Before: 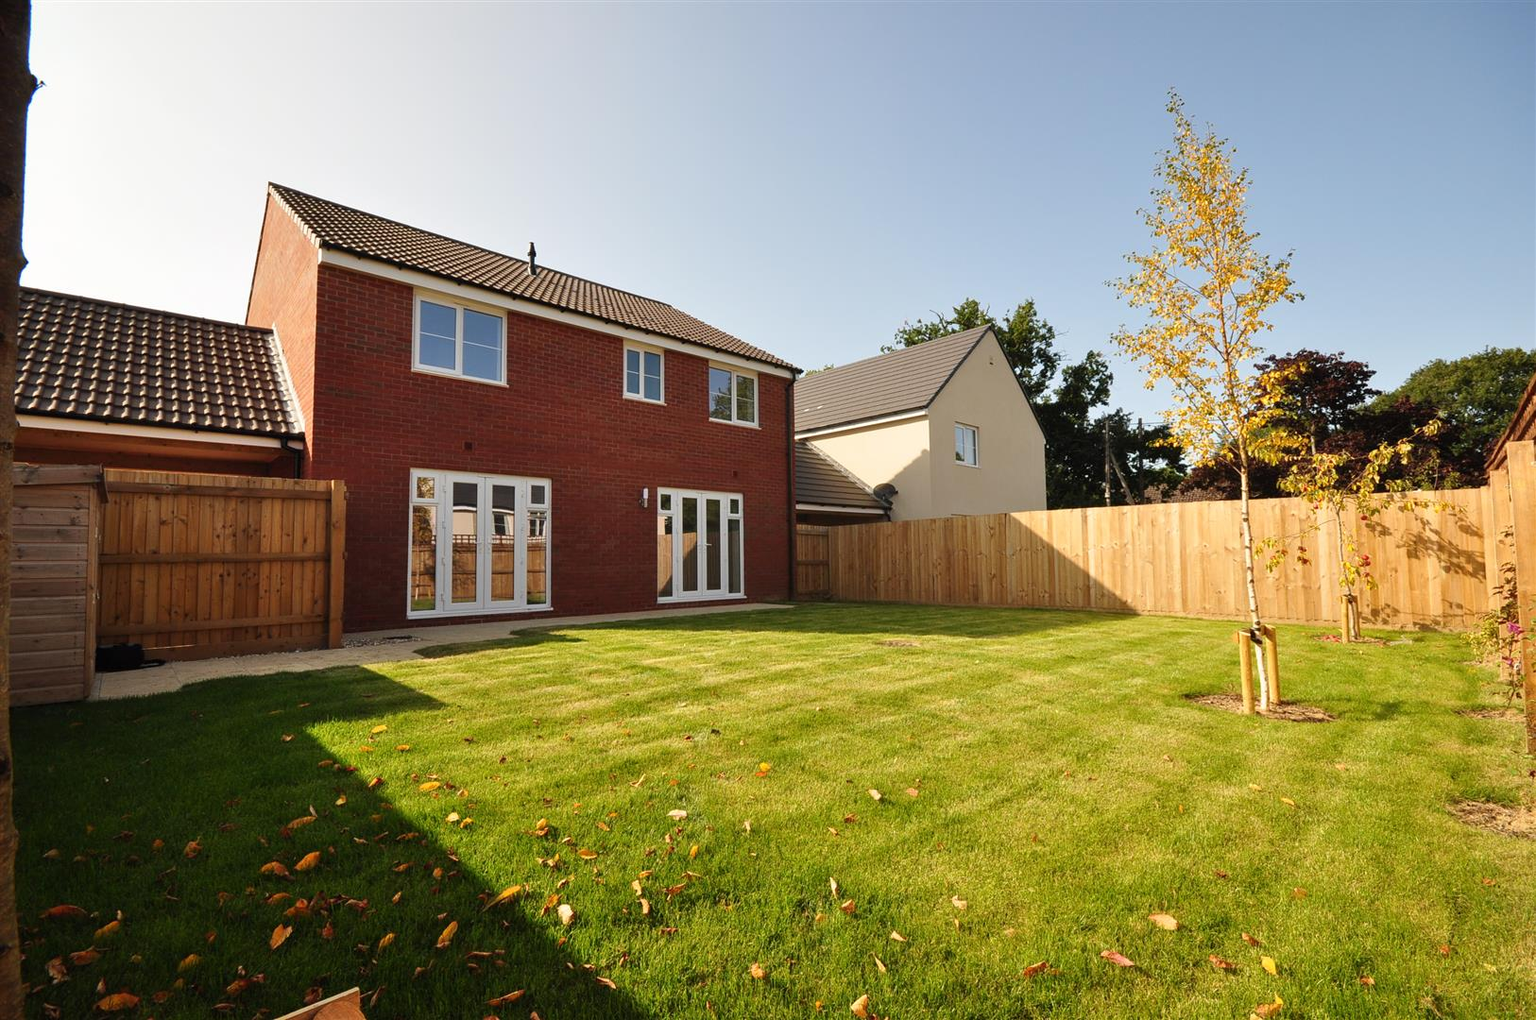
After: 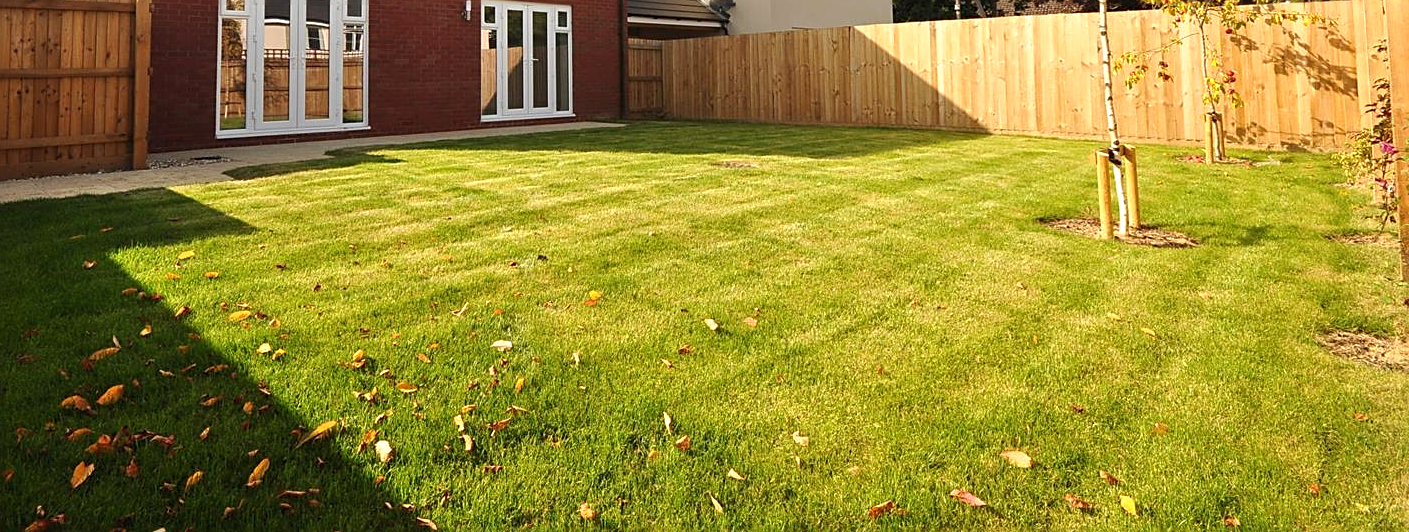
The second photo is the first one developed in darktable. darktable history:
sharpen: amount 0.465
exposure: exposure 0.3 EV, compensate exposure bias true, compensate highlight preservation false
crop and rotate: left 13.291%, top 47.895%, bottom 2.78%
